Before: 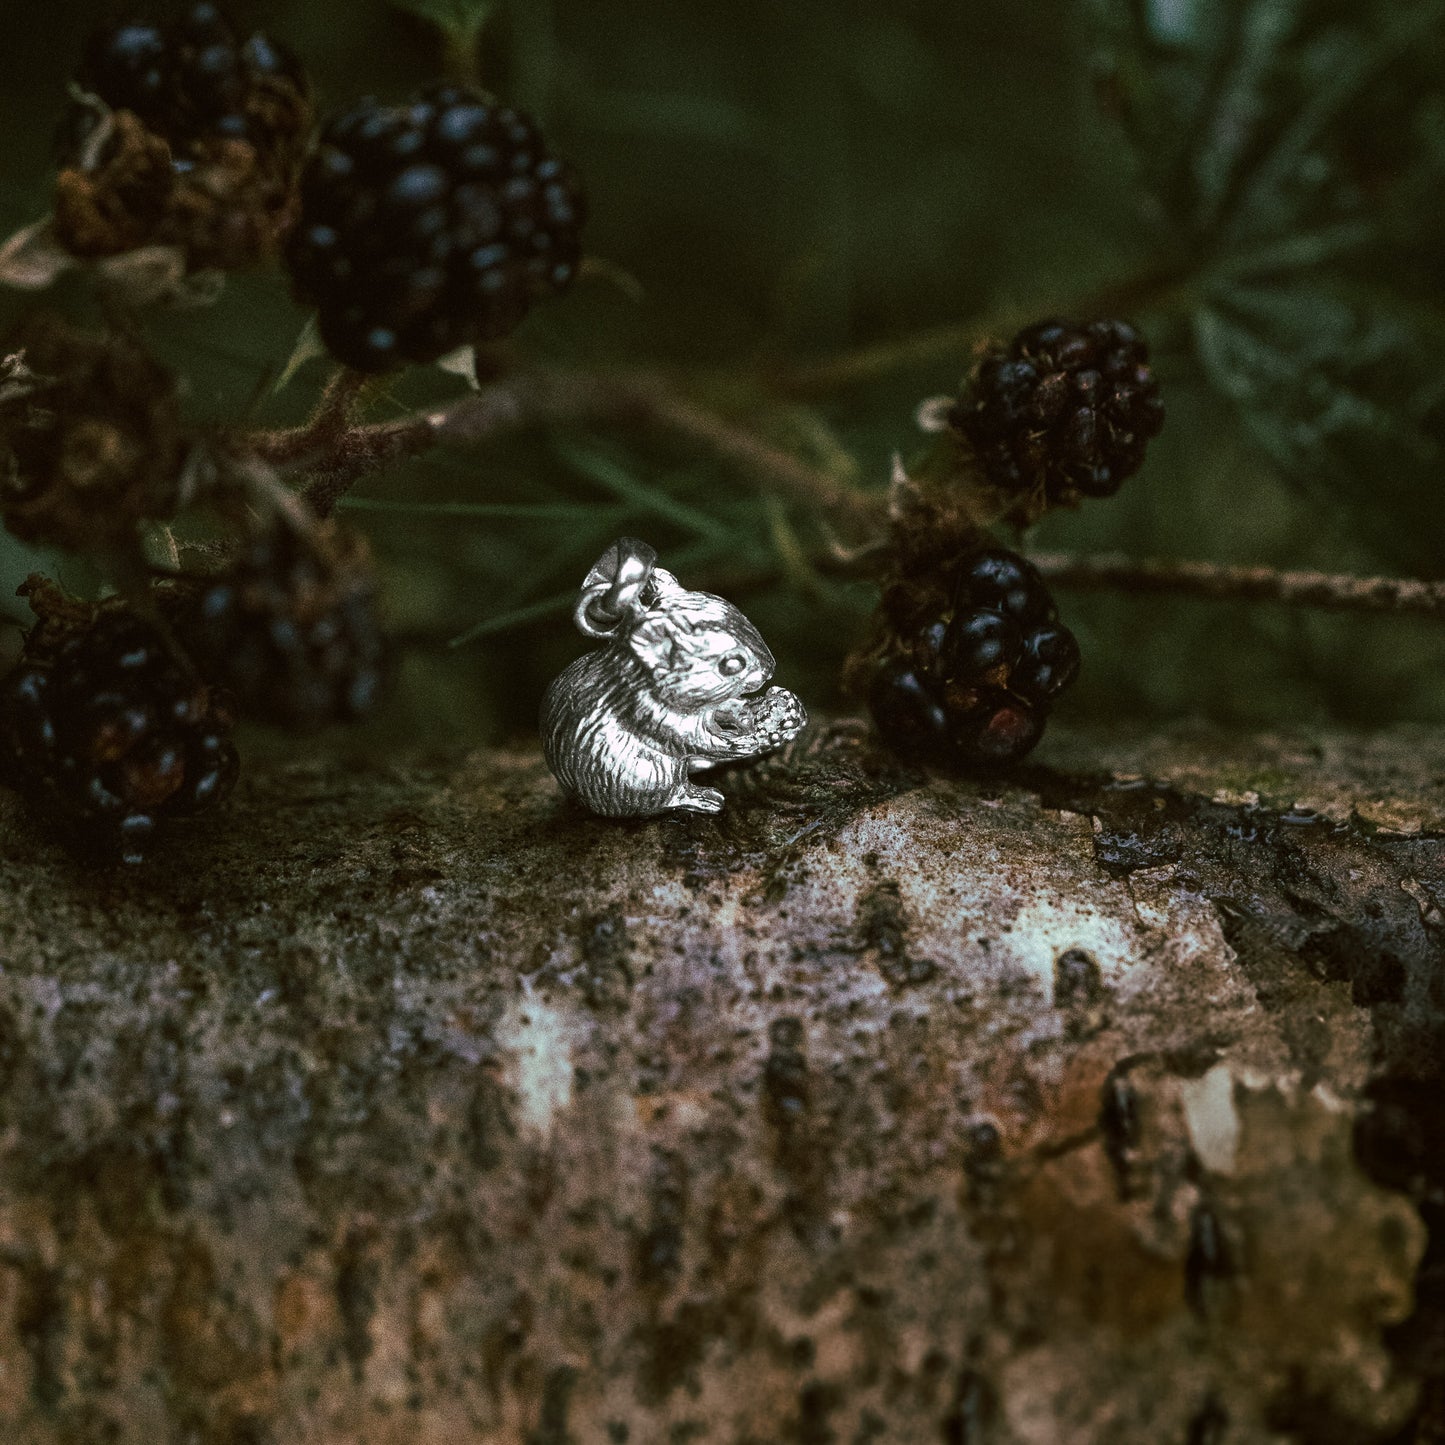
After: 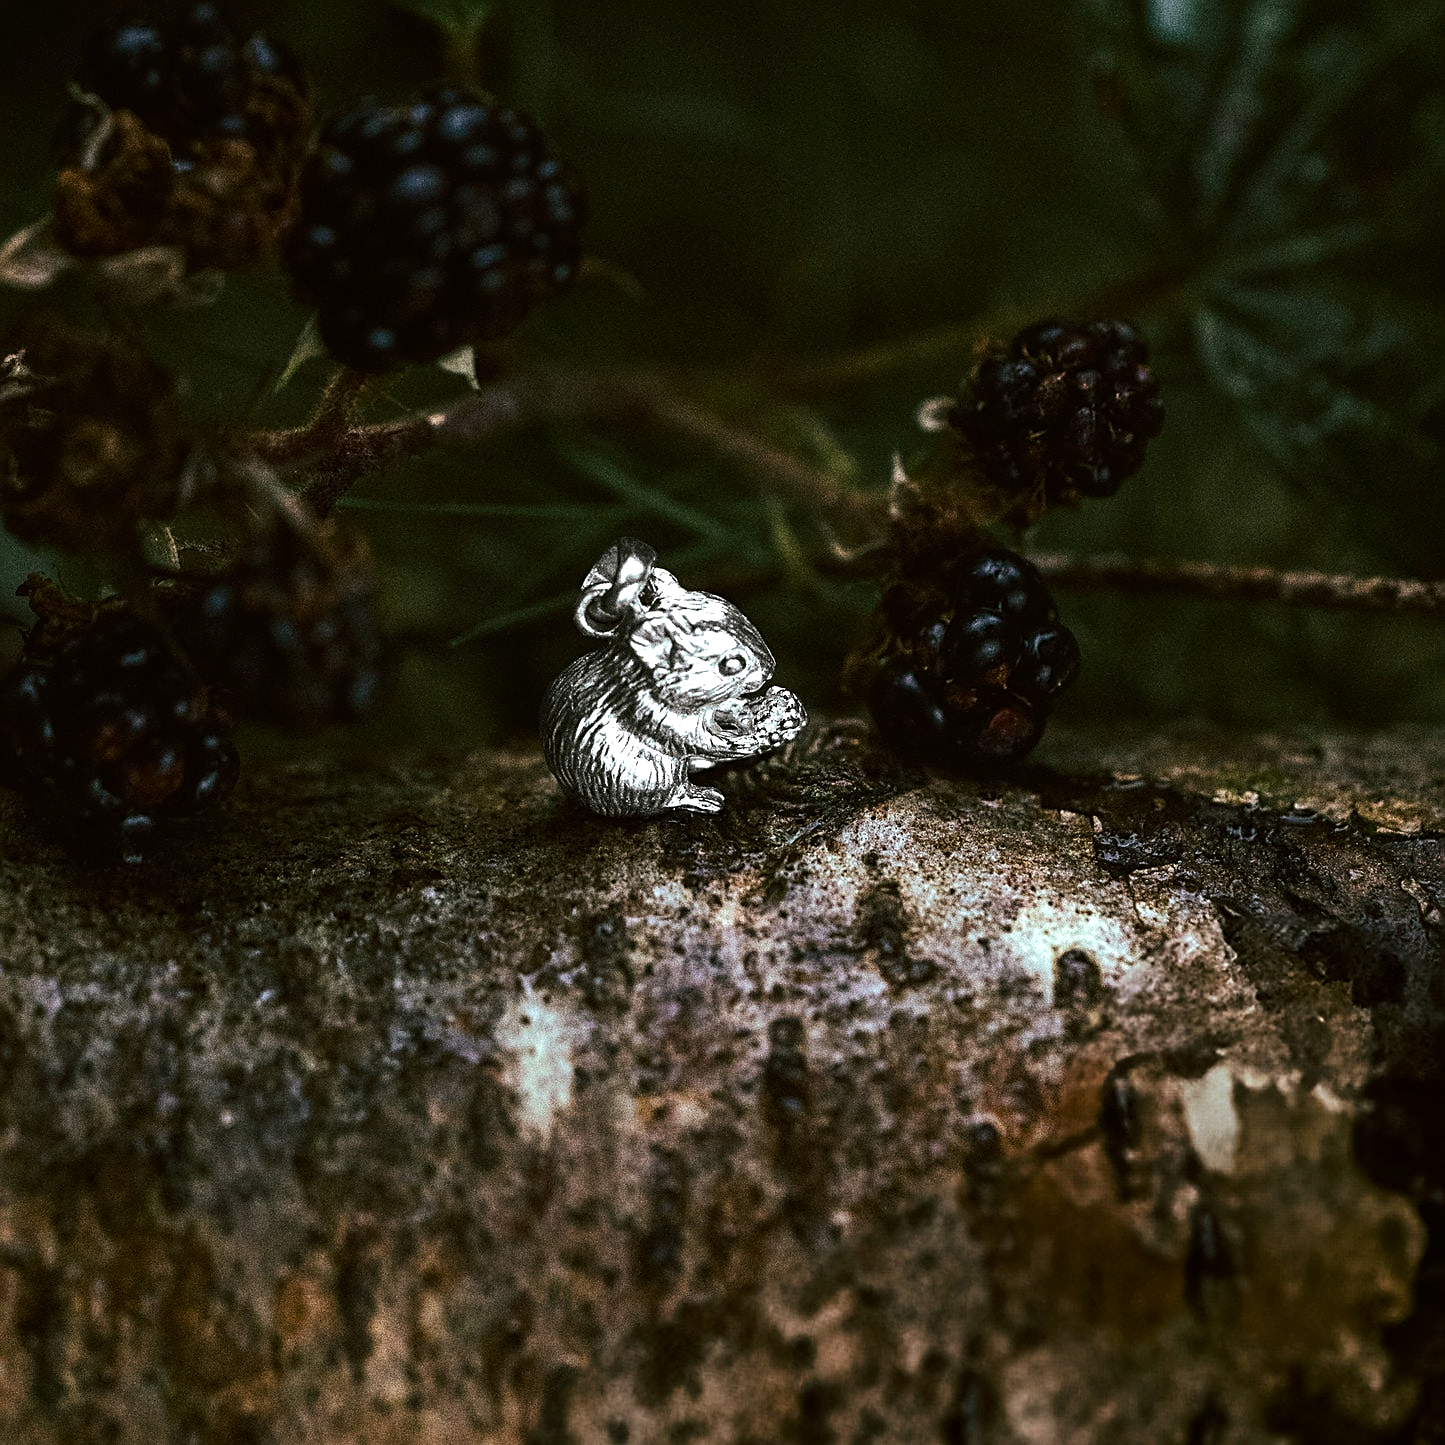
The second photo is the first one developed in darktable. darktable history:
tone equalizer: -8 EV -0.75 EV, -7 EV -0.7 EV, -6 EV -0.6 EV, -5 EV -0.4 EV, -3 EV 0.4 EV, -2 EV 0.6 EV, -1 EV 0.7 EV, +0 EV 0.75 EV, edges refinement/feathering 500, mask exposure compensation -1.57 EV, preserve details no
sharpen: on, module defaults
color balance: output saturation 110%
shadows and highlights: shadows -20, white point adjustment -2, highlights -35
